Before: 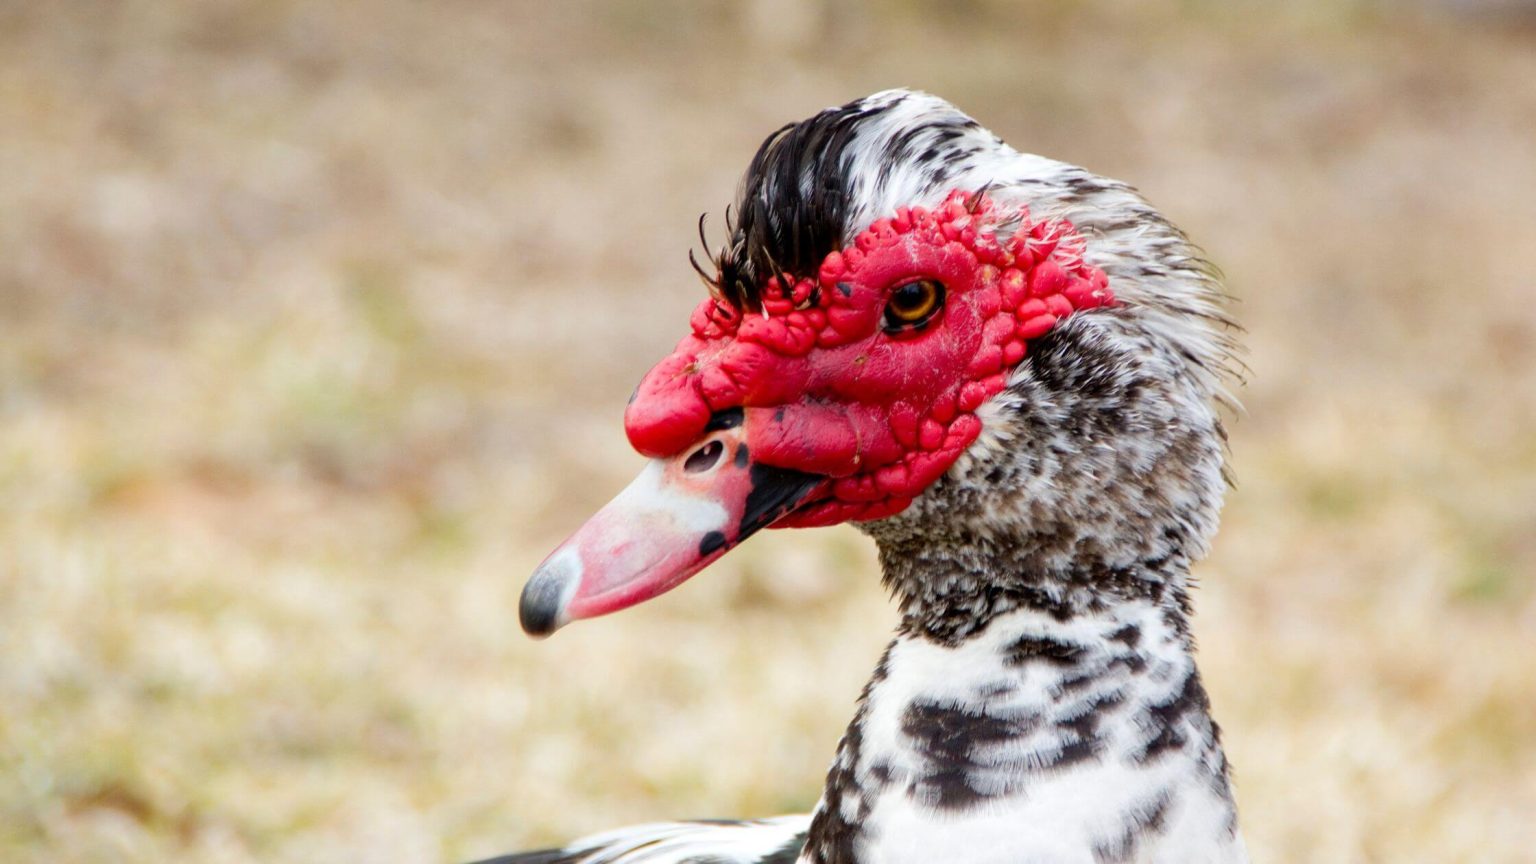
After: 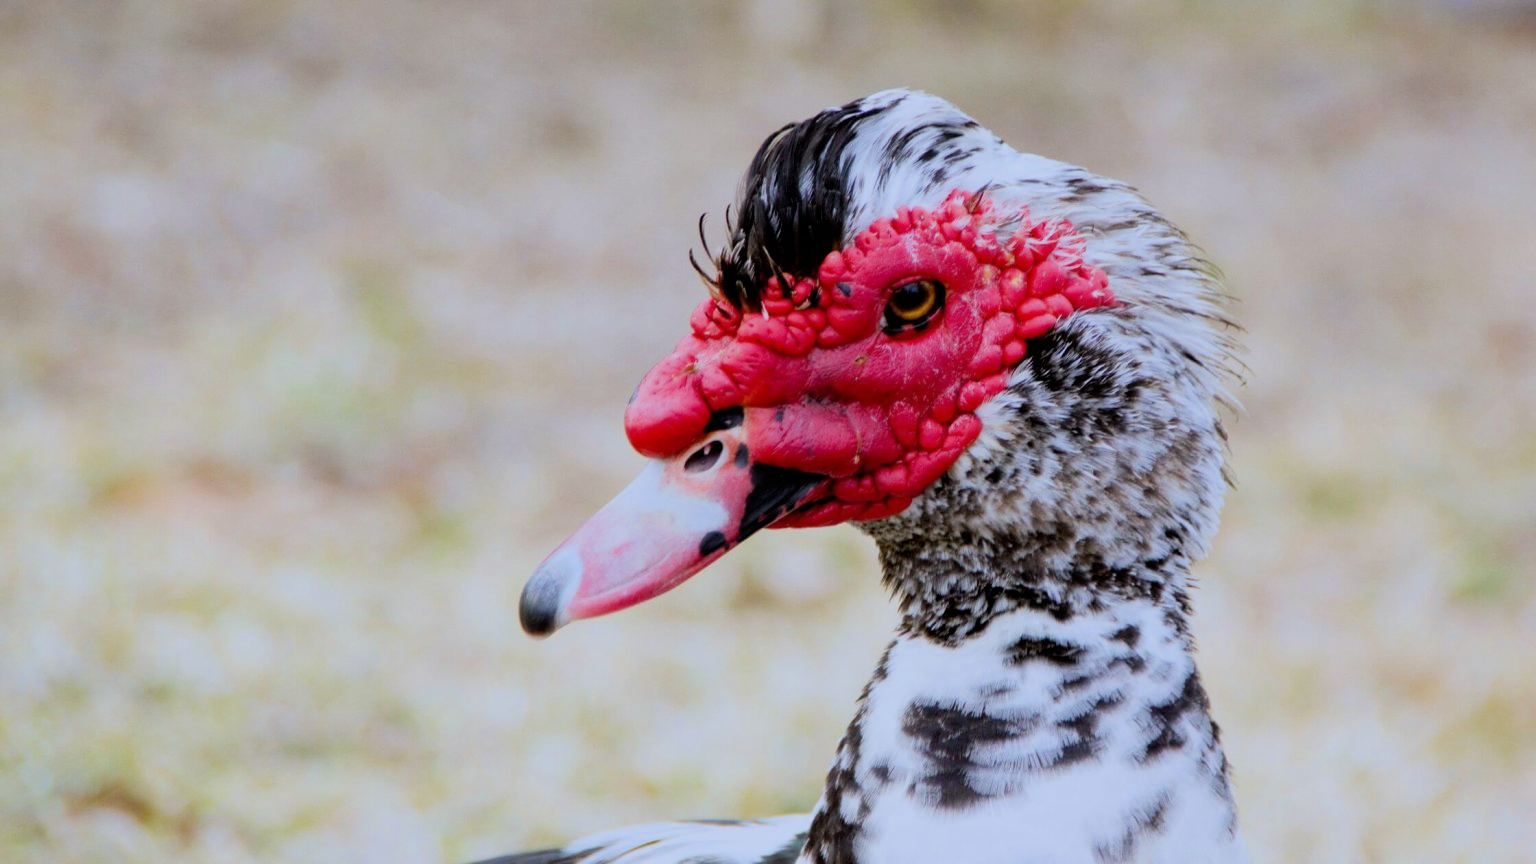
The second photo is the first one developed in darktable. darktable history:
filmic rgb: black relative exposure -7.65 EV, white relative exposure 4.56 EV, hardness 3.61, color science v6 (2022)
white balance: red 0.948, green 1.02, blue 1.176
